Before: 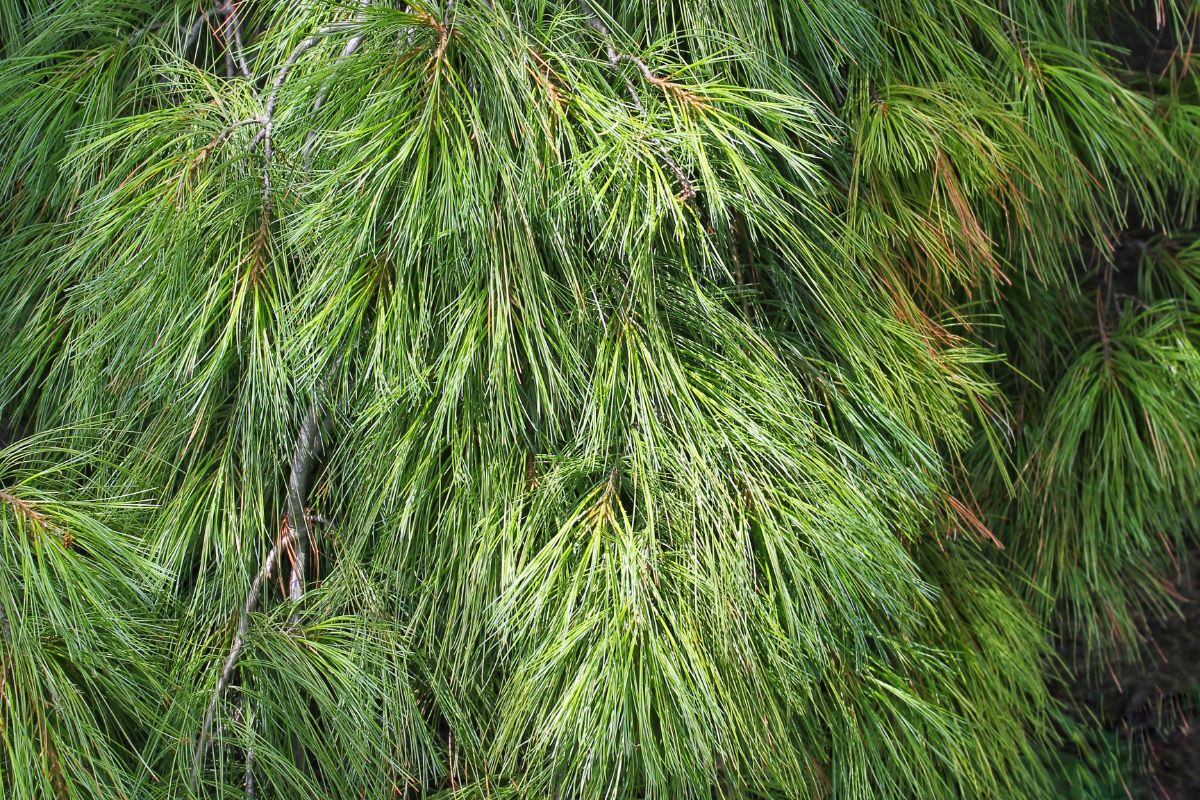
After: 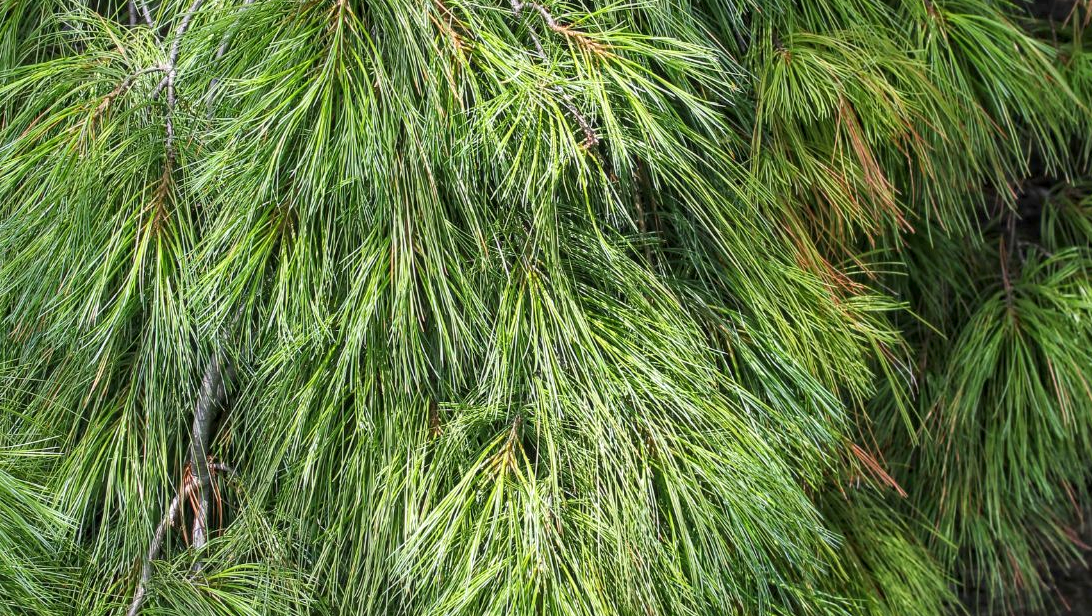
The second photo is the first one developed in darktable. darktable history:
local contrast: on, module defaults
crop: left 8.155%, top 6.611%, bottom 15.385%
